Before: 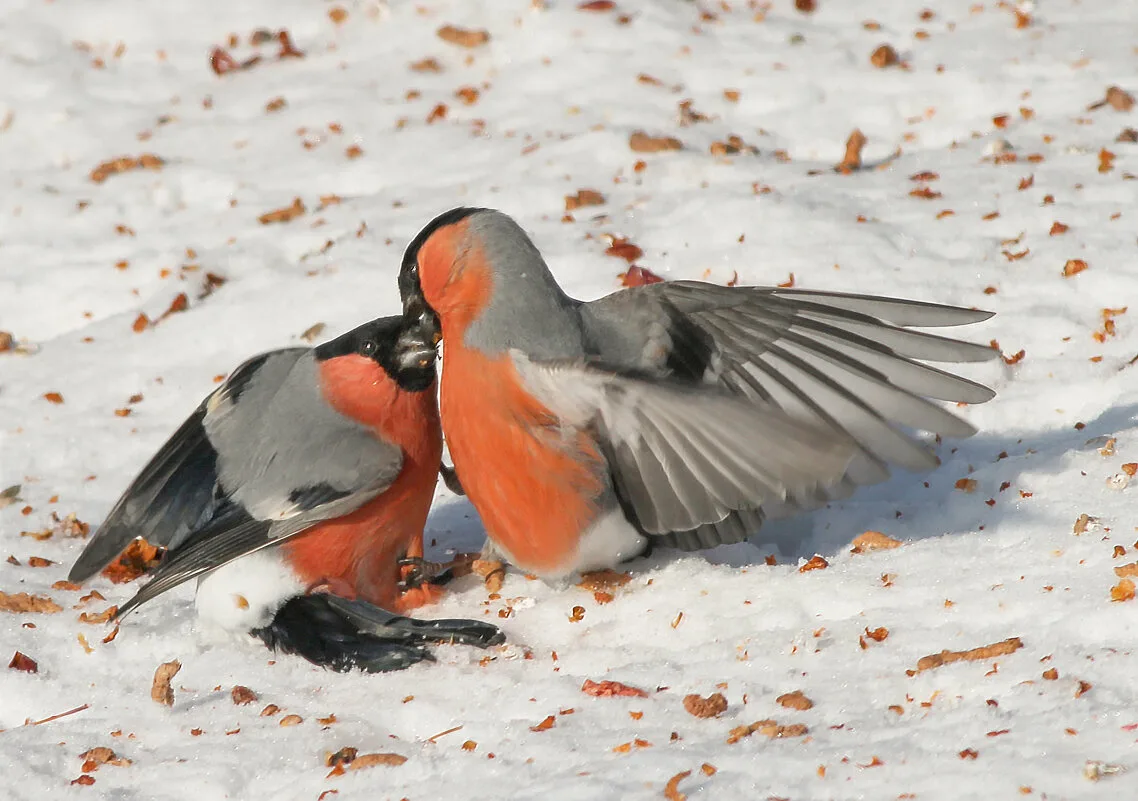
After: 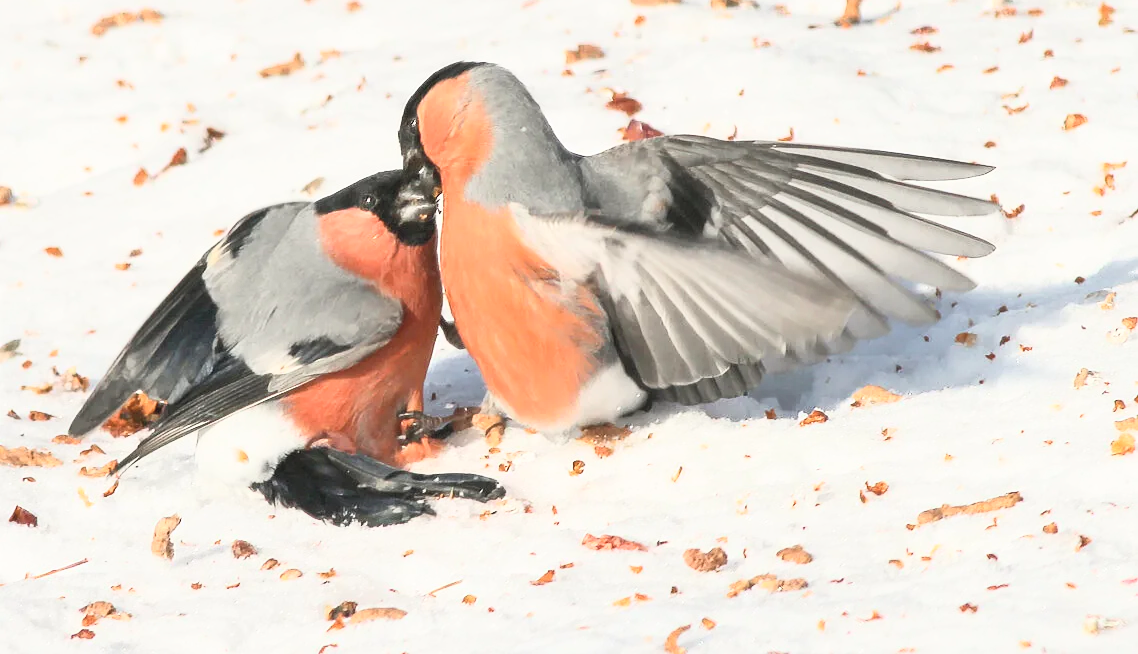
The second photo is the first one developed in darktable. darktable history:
contrast brightness saturation: contrast 0.395, brightness 0.518
crop and rotate: top 18.316%
